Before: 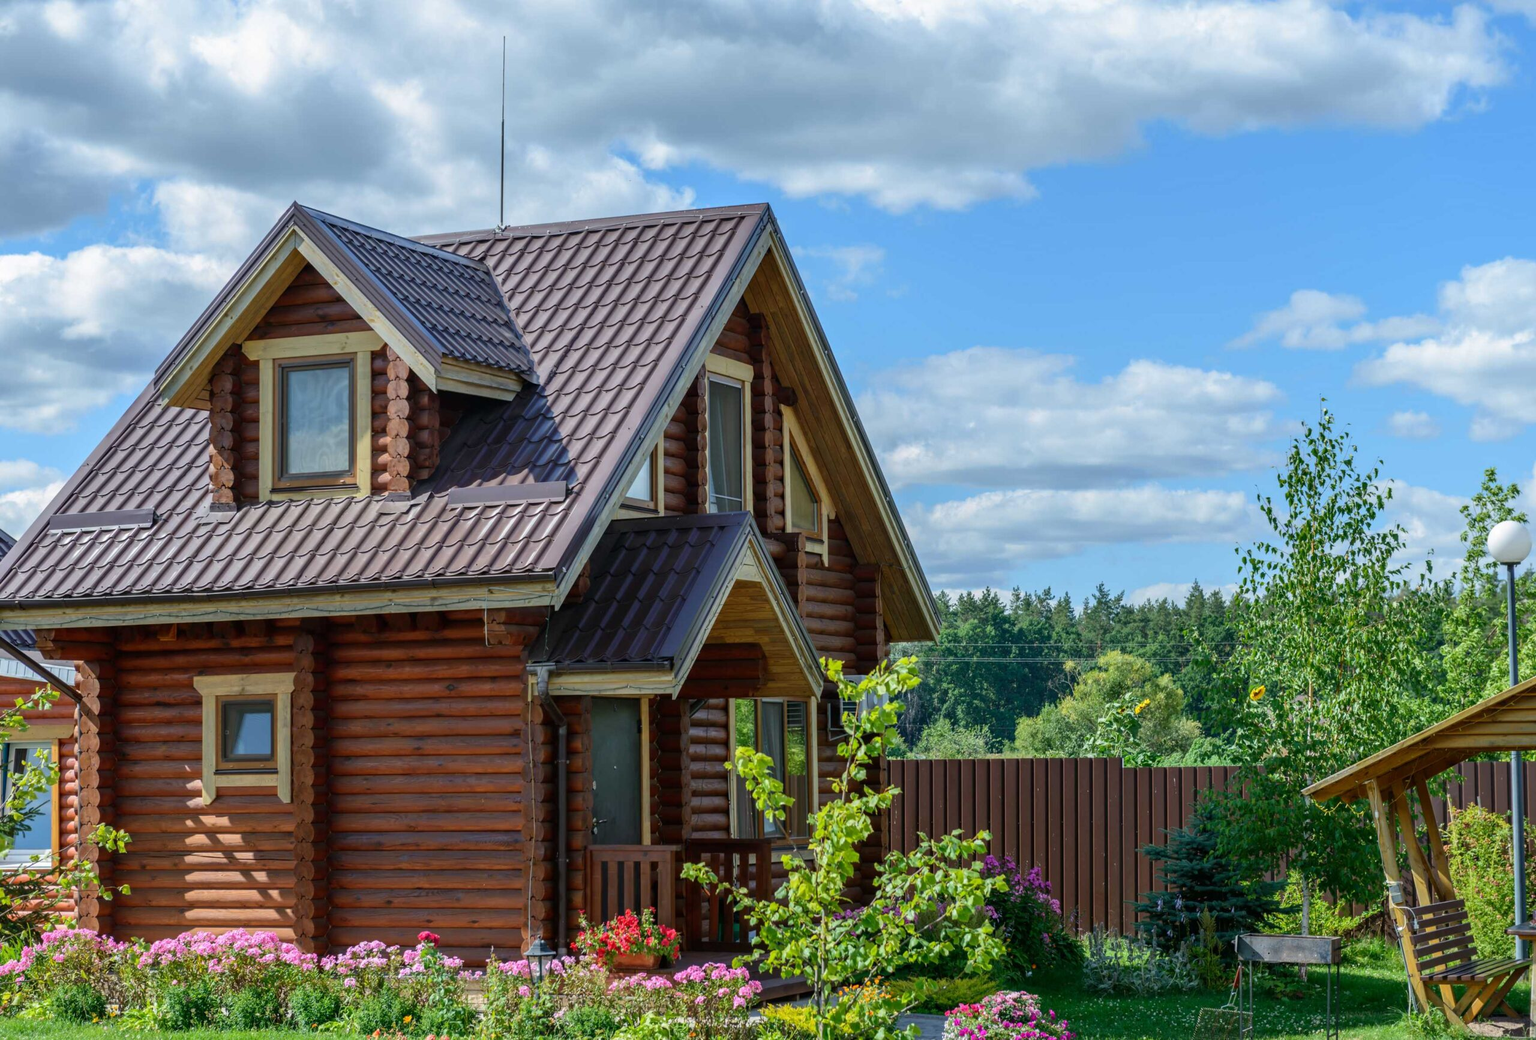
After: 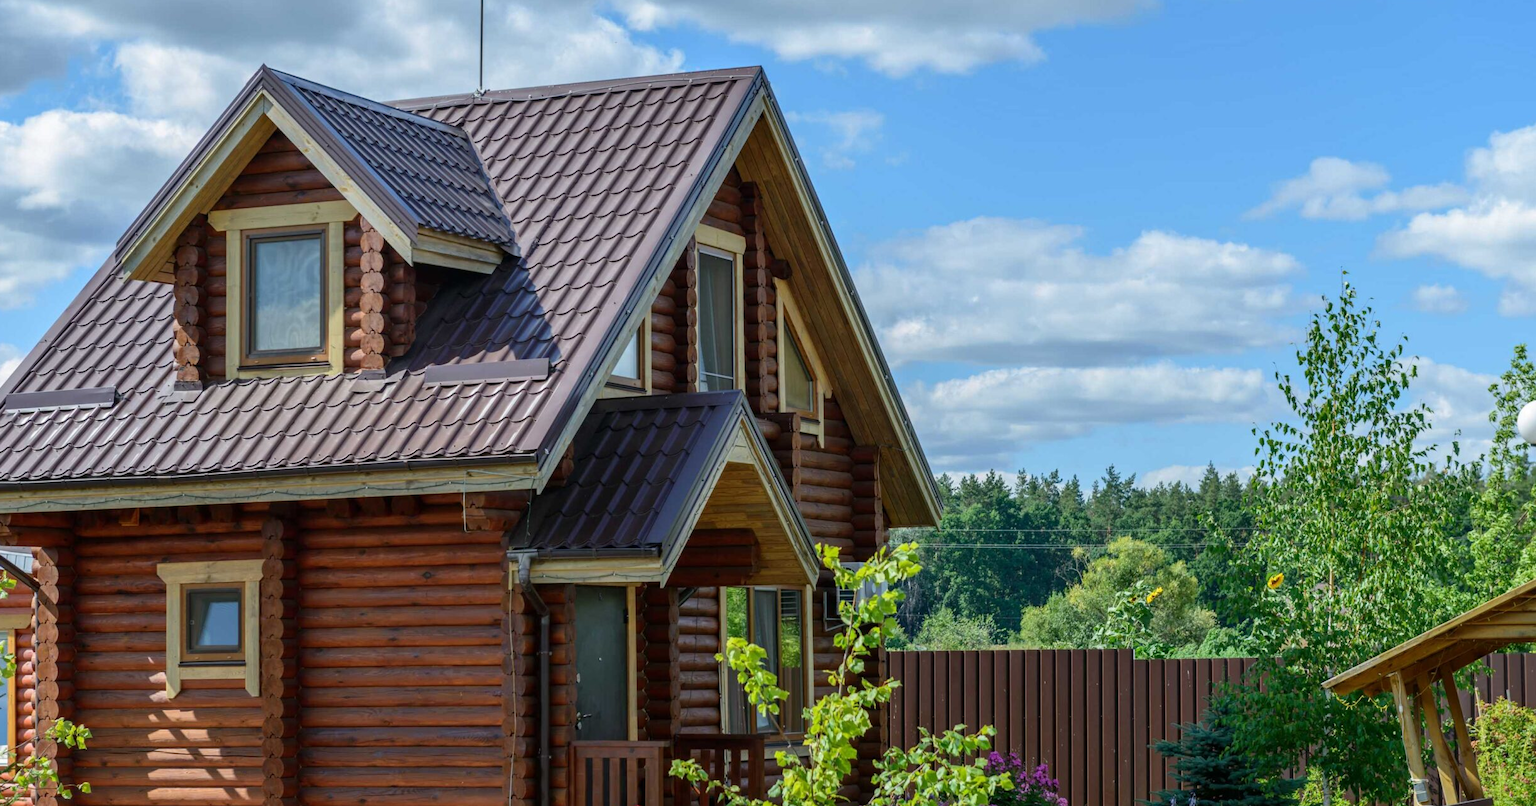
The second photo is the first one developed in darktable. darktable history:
local contrast: mode bilateral grid, contrast 14, coarseness 37, detail 105%, midtone range 0.2
crop and rotate: left 2.92%, top 13.566%, right 1.954%, bottom 12.606%
